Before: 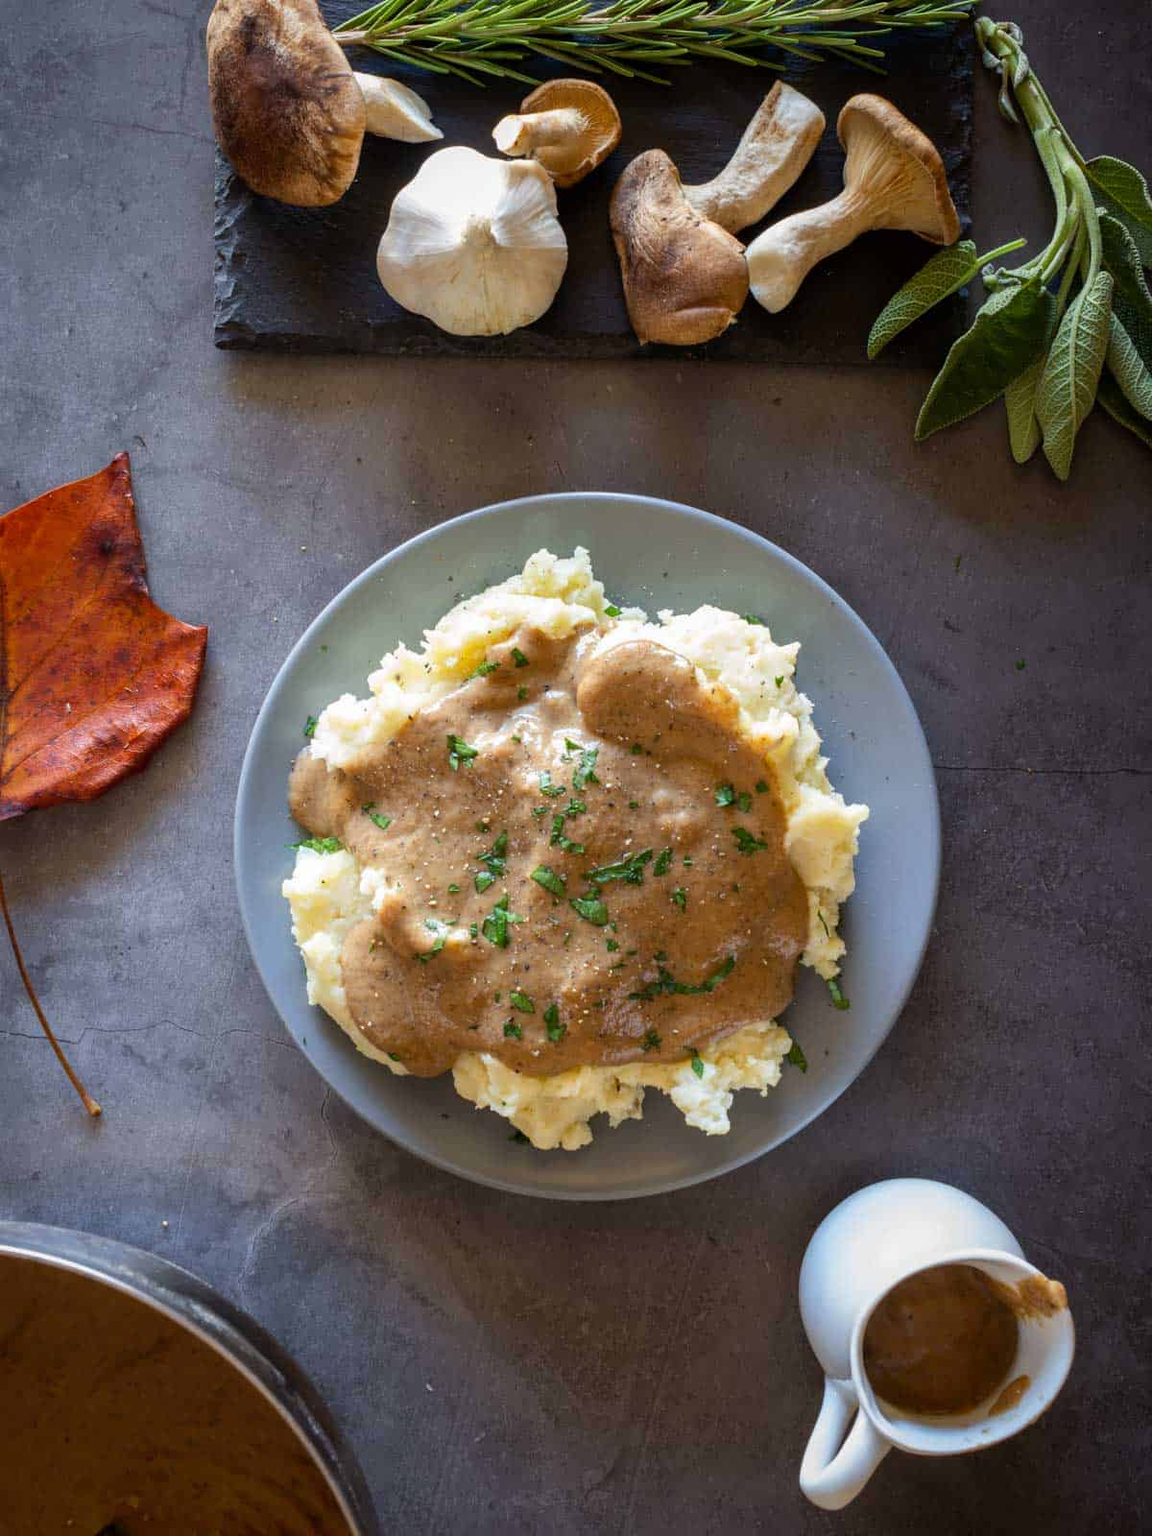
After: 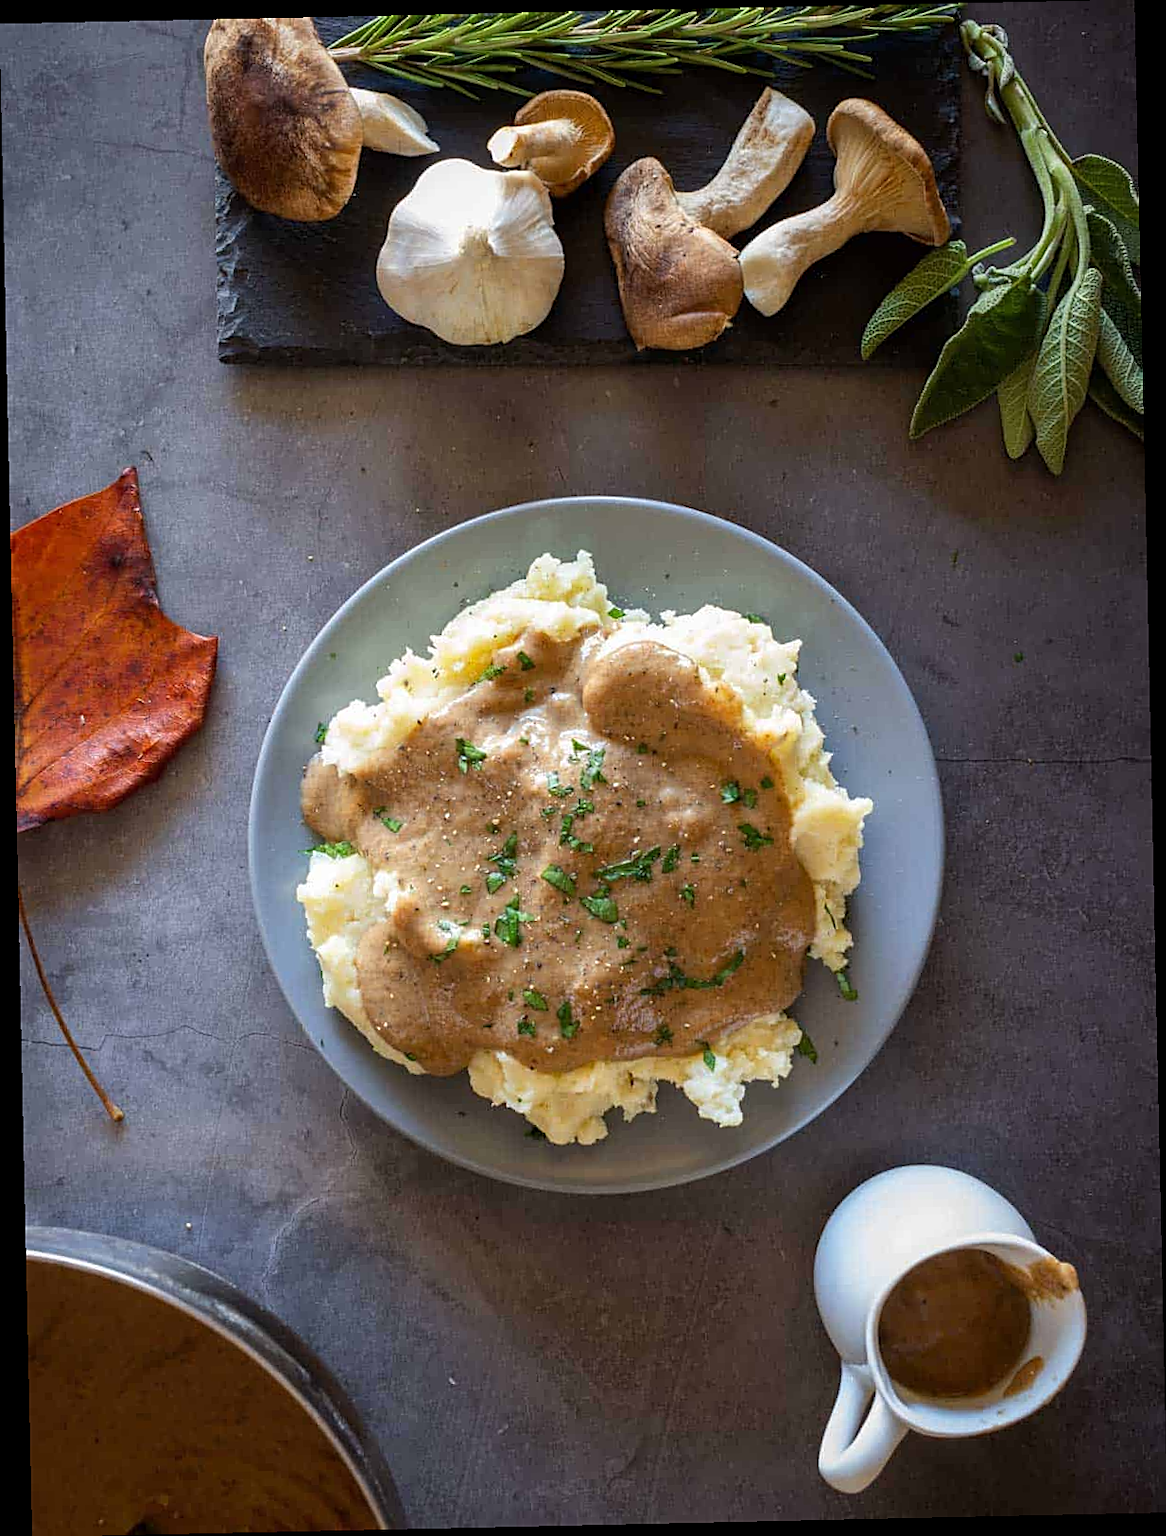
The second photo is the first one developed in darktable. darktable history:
rotate and perspective: rotation -1.24°, automatic cropping off
sharpen: on, module defaults
